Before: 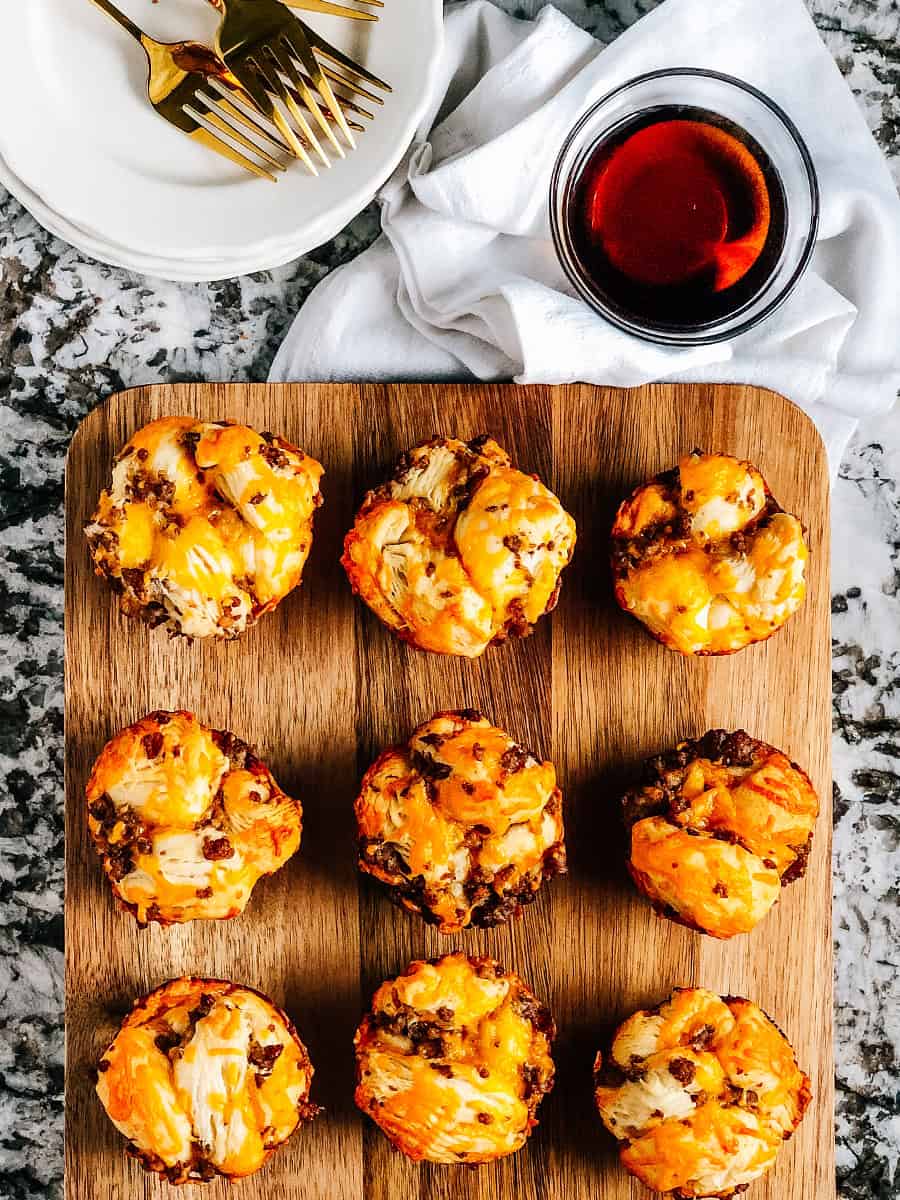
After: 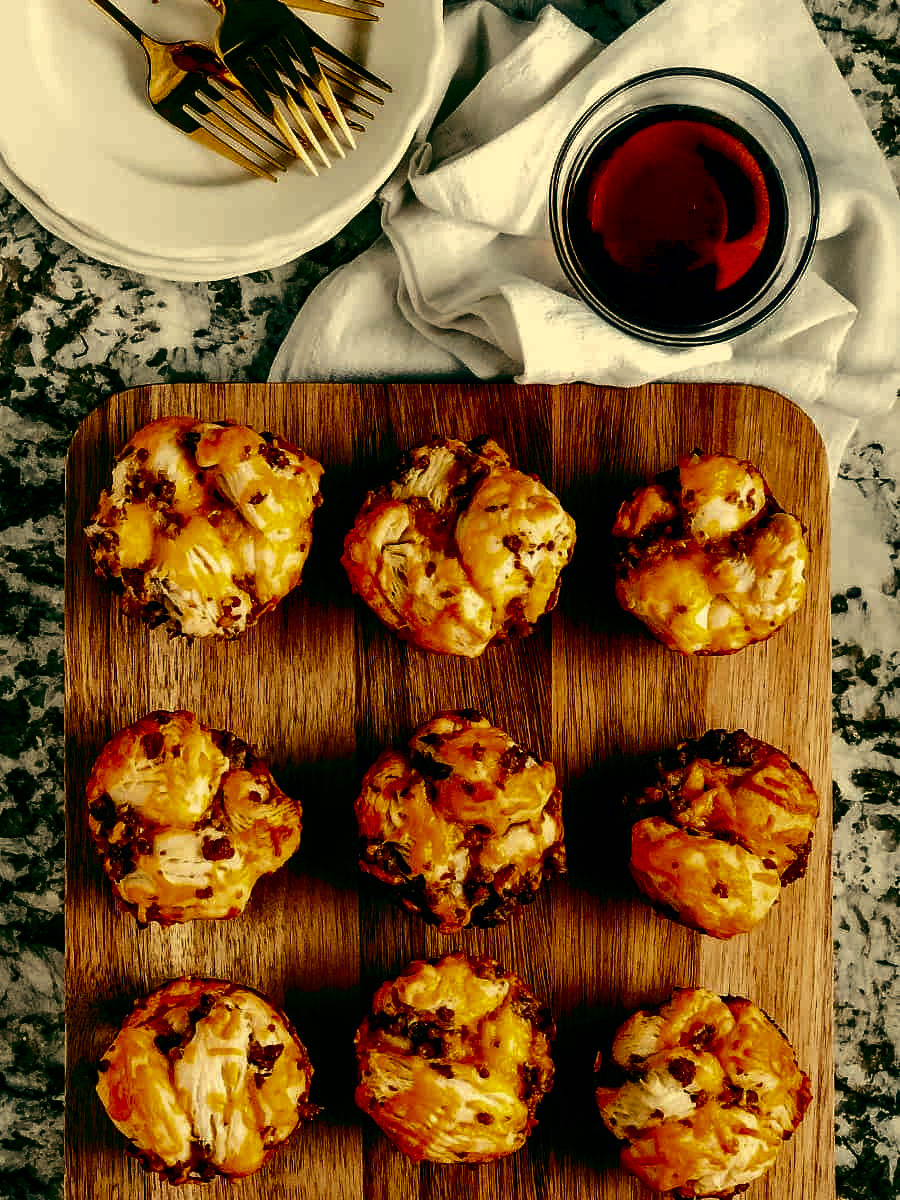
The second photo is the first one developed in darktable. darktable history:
color balance: mode lift, gamma, gain (sRGB), lift [1, 0.69, 1, 1], gamma [1, 1.482, 1, 1], gain [1, 1, 1, 0.802]
contrast brightness saturation: brightness -0.52
color correction: highlights a* 5.81, highlights b* 4.84
